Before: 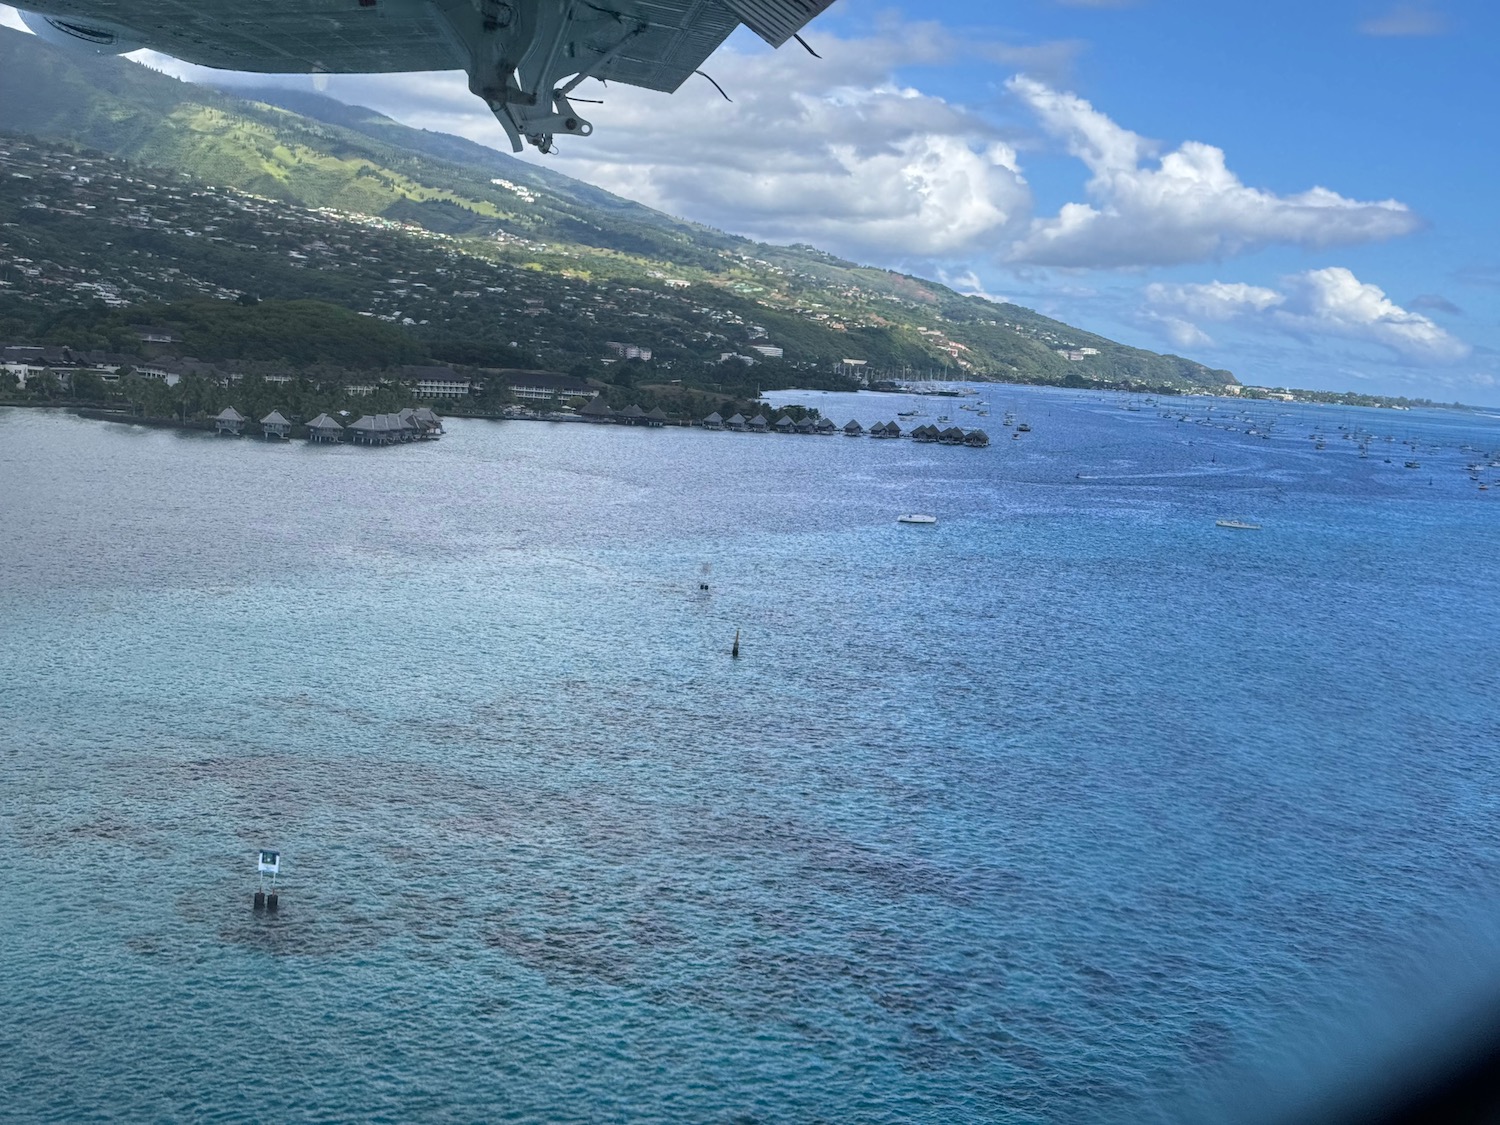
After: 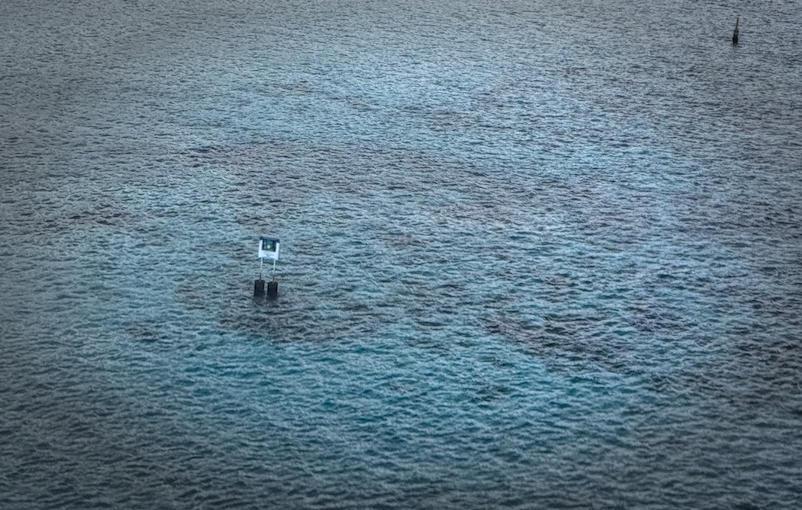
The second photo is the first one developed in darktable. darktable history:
crop and rotate: top 54.494%, right 46.521%, bottom 0.1%
local contrast: on, module defaults
vignetting: fall-off start 65.86%, fall-off radius 39.71%, automatic ratio true, width/height ratio 0.669
